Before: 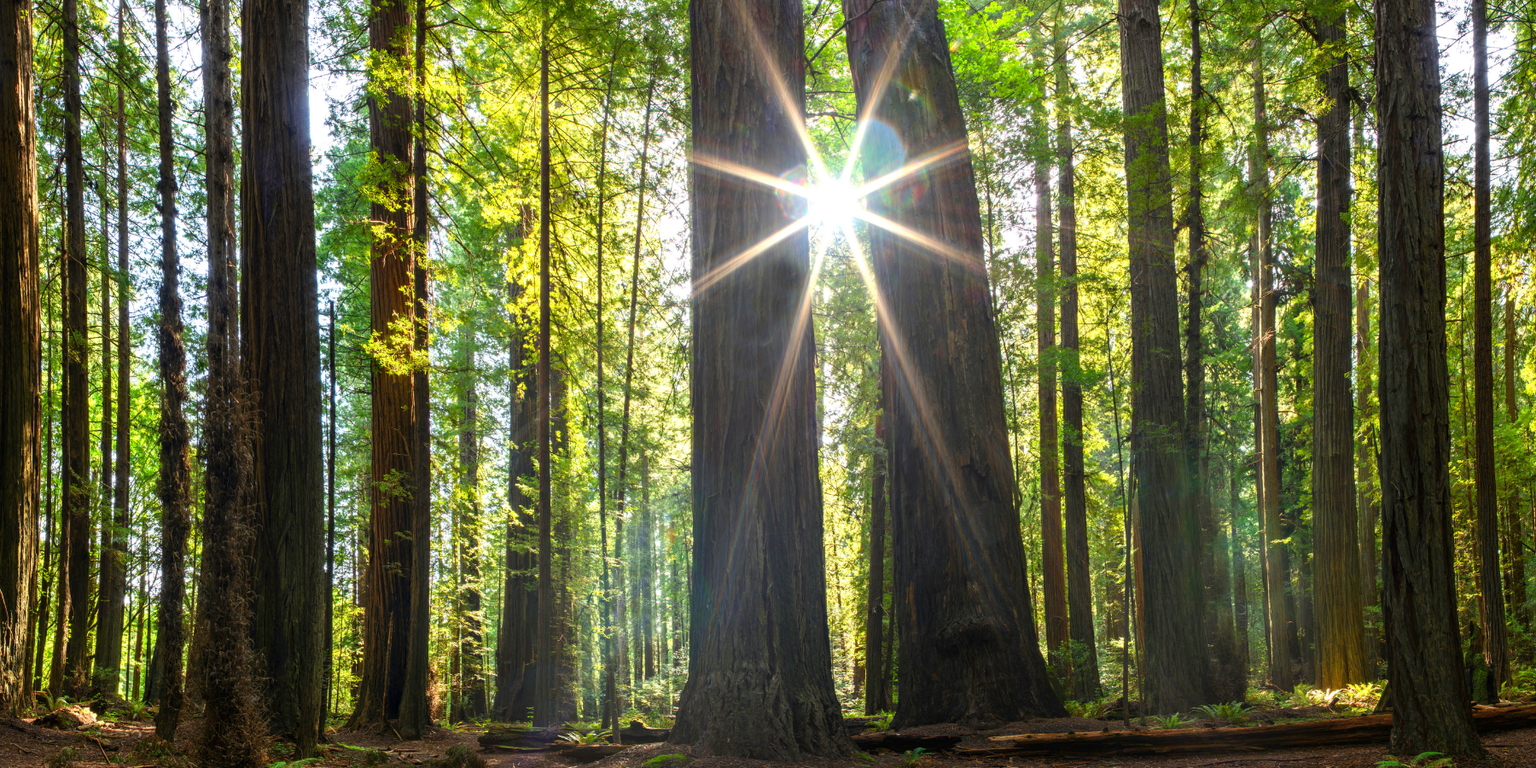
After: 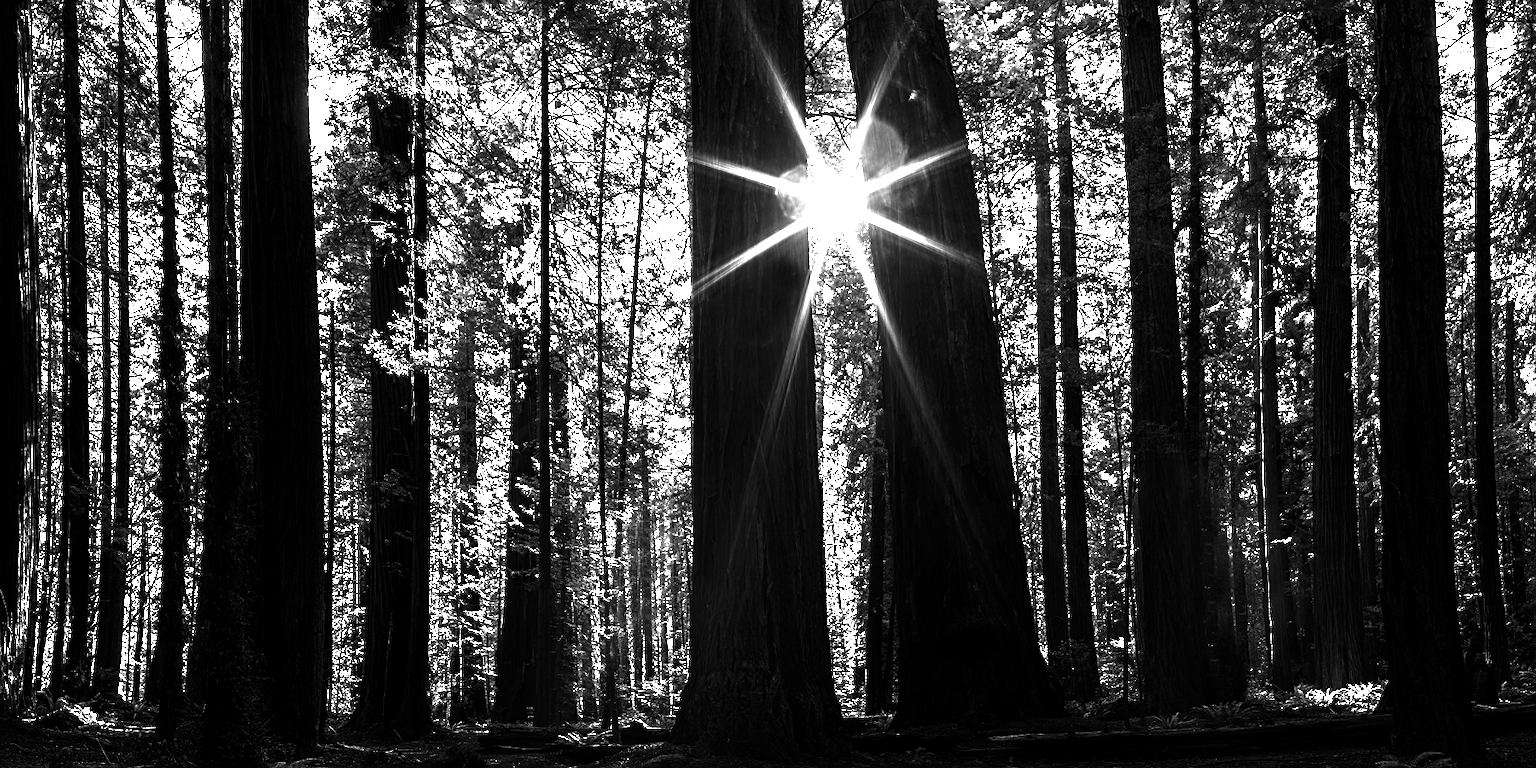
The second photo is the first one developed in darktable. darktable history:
sharpen: on, module defaults
contrast brightness saturation: contrast 0.02, brightness -1, saturation -1
white balance: emerald 1
exposure: black level correction -0.002, exposure 0.54 EV, compensate highlight preservation false
monochrome: on, module defaults
